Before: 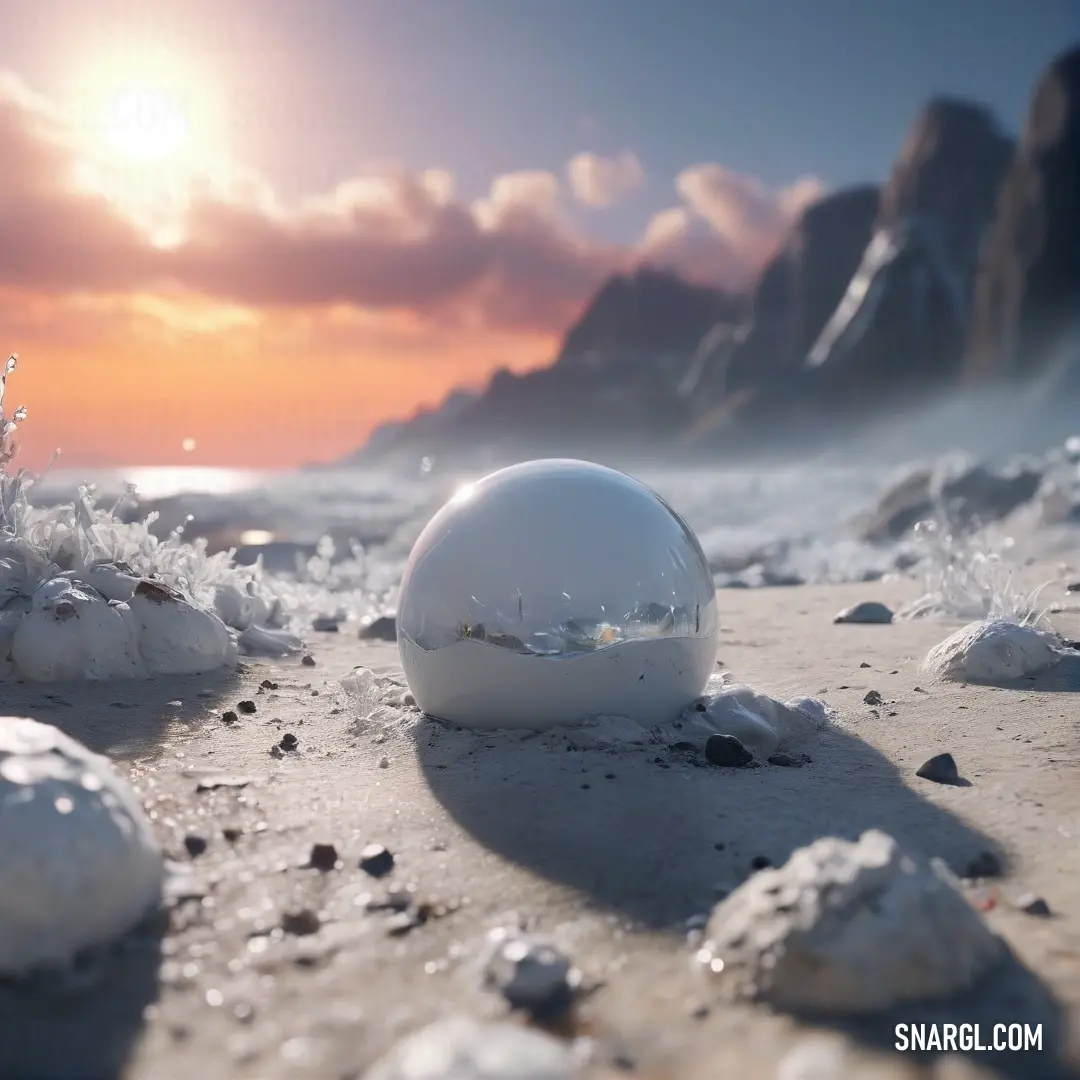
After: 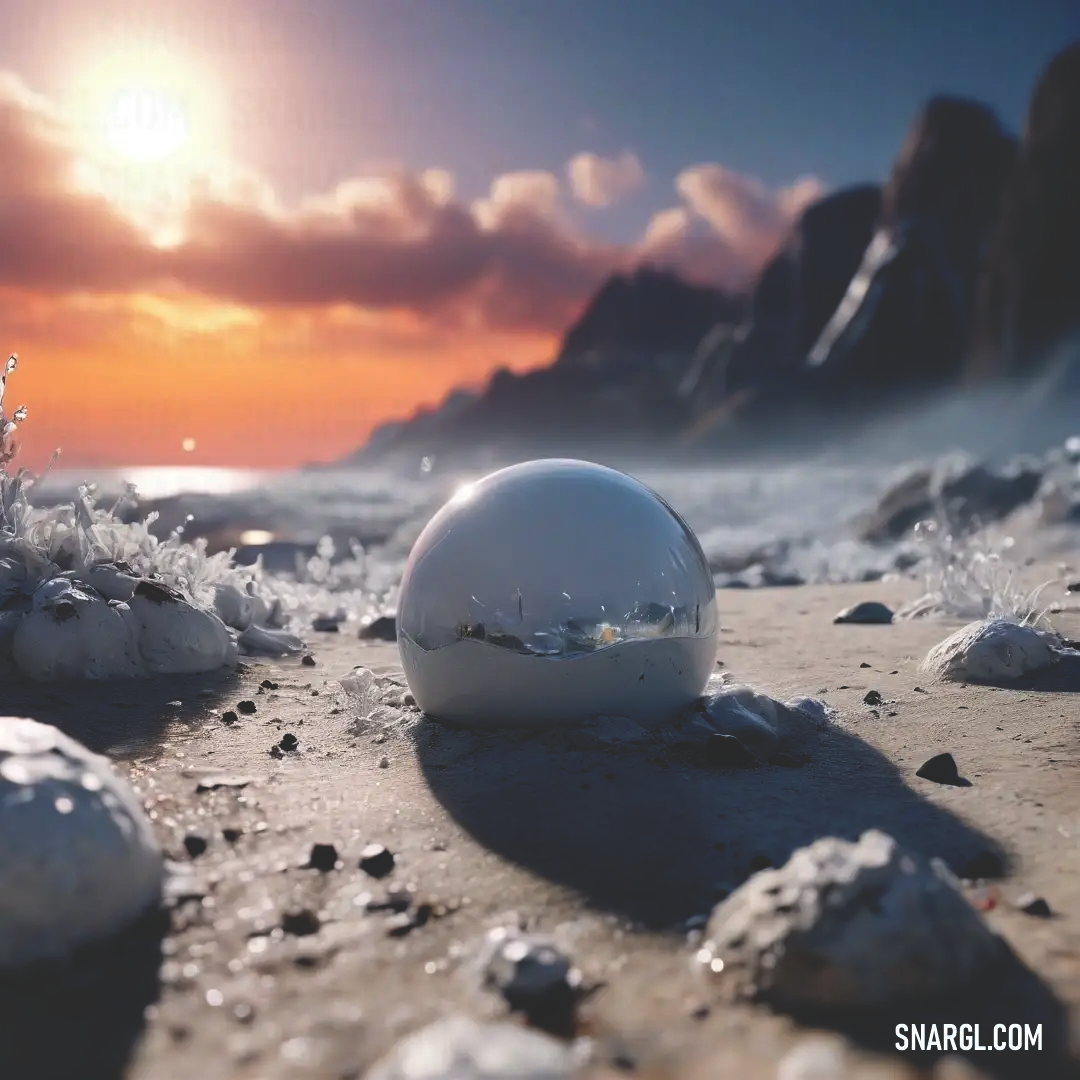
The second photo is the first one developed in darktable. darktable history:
shadows and highlights: radius 125.46, shadows 30.51, highlights -30.51, low approximation 0.01, soften with gaussian
base curve: curves: ch0 [(0, 0.02) (0.083, 0.036) (1, 1)], preserve colors none
